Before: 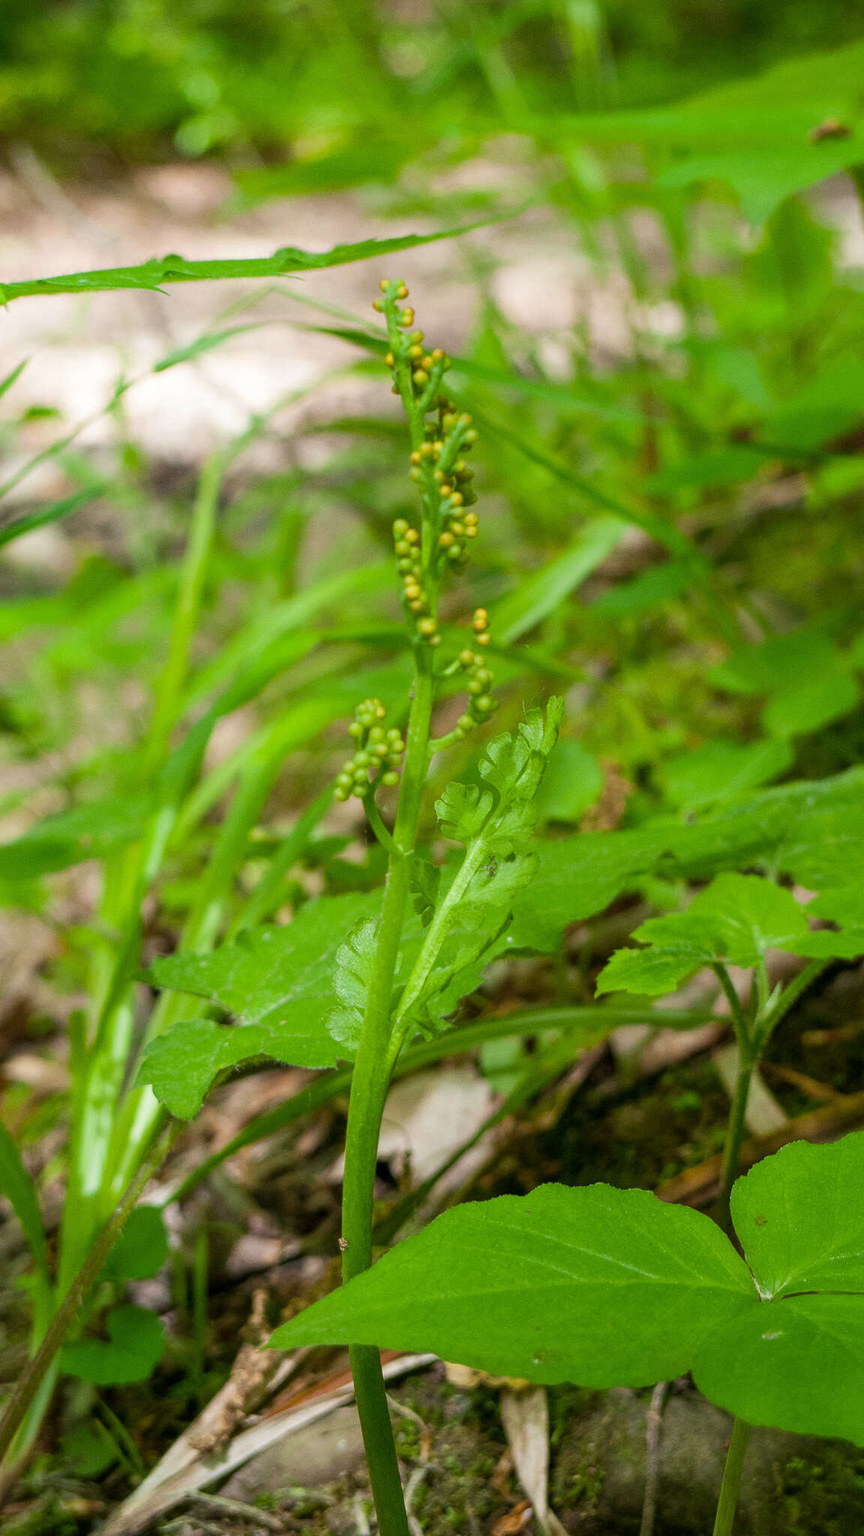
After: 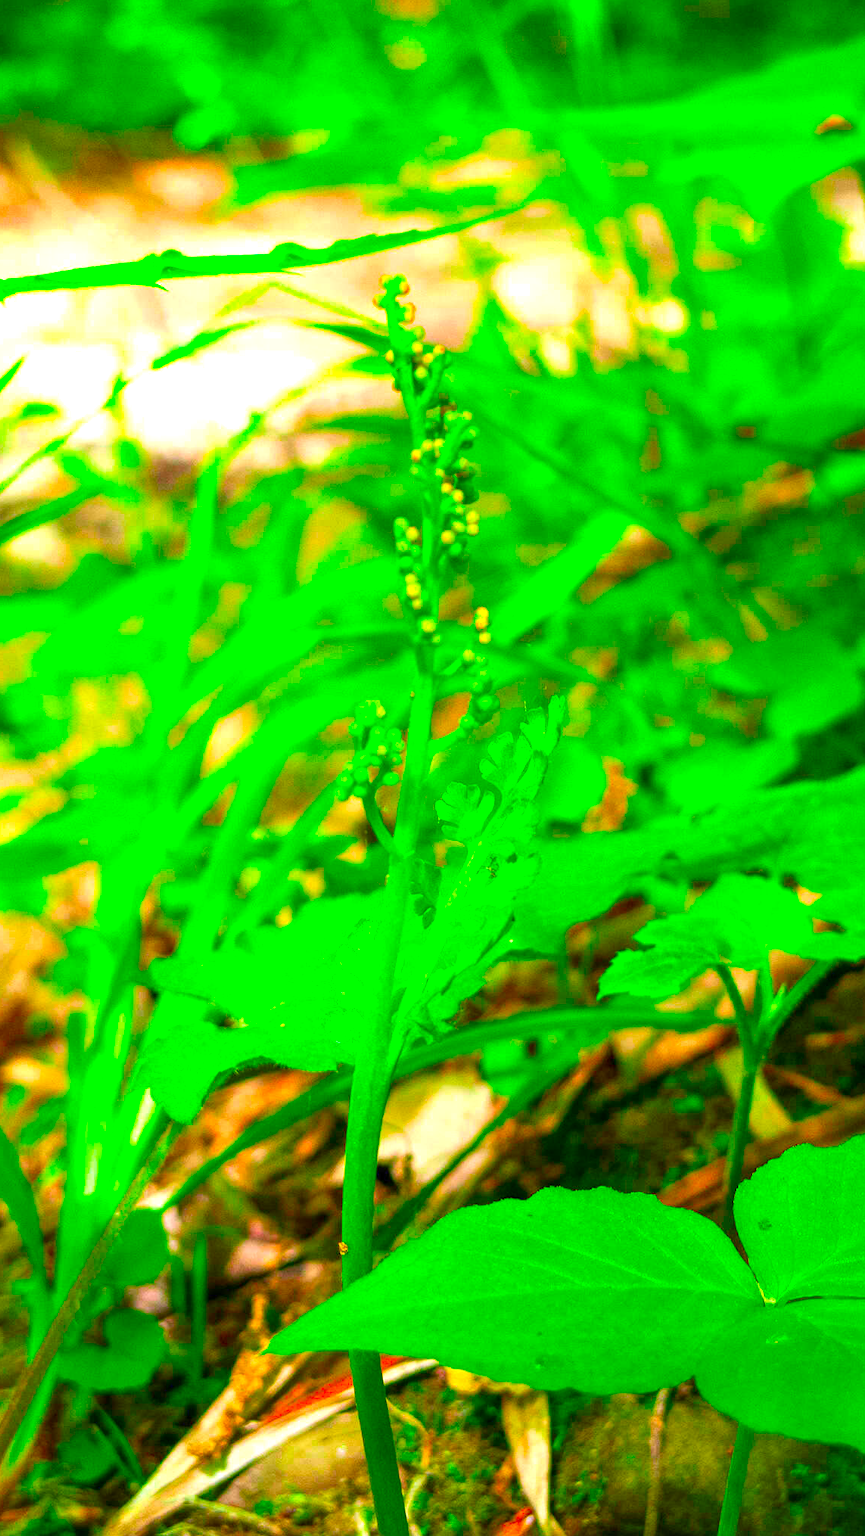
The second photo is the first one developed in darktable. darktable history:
exposure: exposure 0.921 EV, compensate highlight preservation false
color correction: saturation 3
crop: left 0.434%, top 0.485%, right 0.244%, bottom 0.386%
